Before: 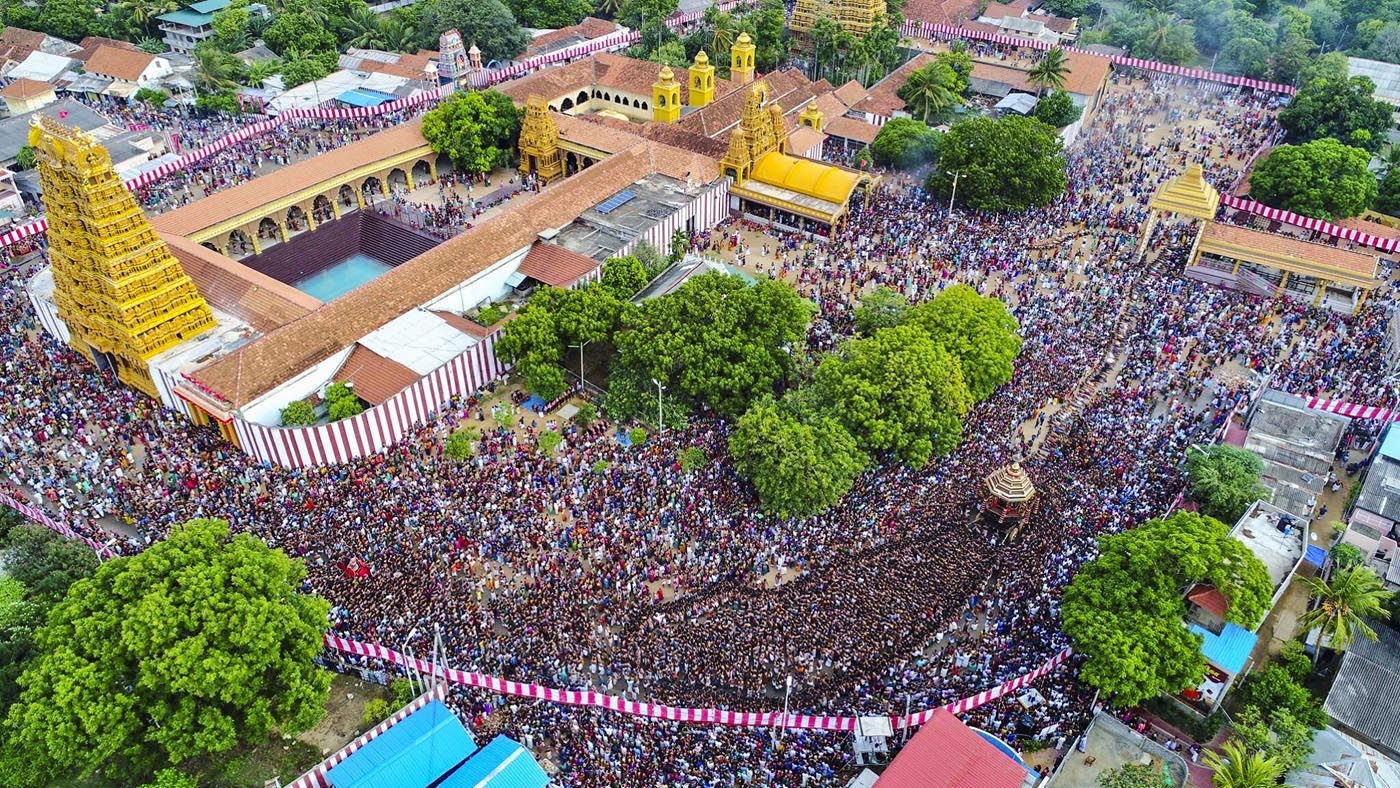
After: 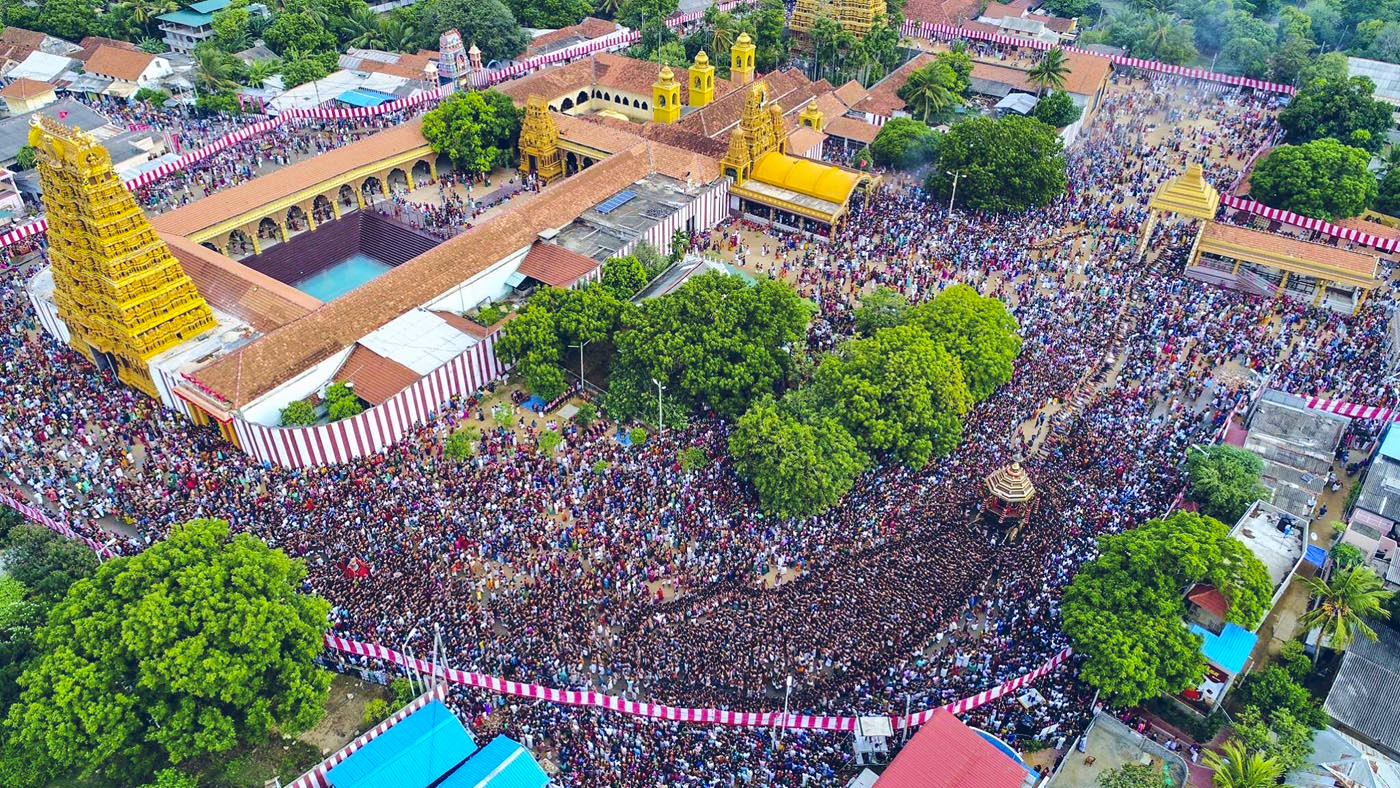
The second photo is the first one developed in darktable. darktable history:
color balance rgb: global offset › luminance 0.421%, global offset › chroma 0.205%, global offset › hue 254.93°, linear chroma grading › global chroma -14.794%, perceptual saturation grading › global saturation 0.176%, global vibrance 45.325%
